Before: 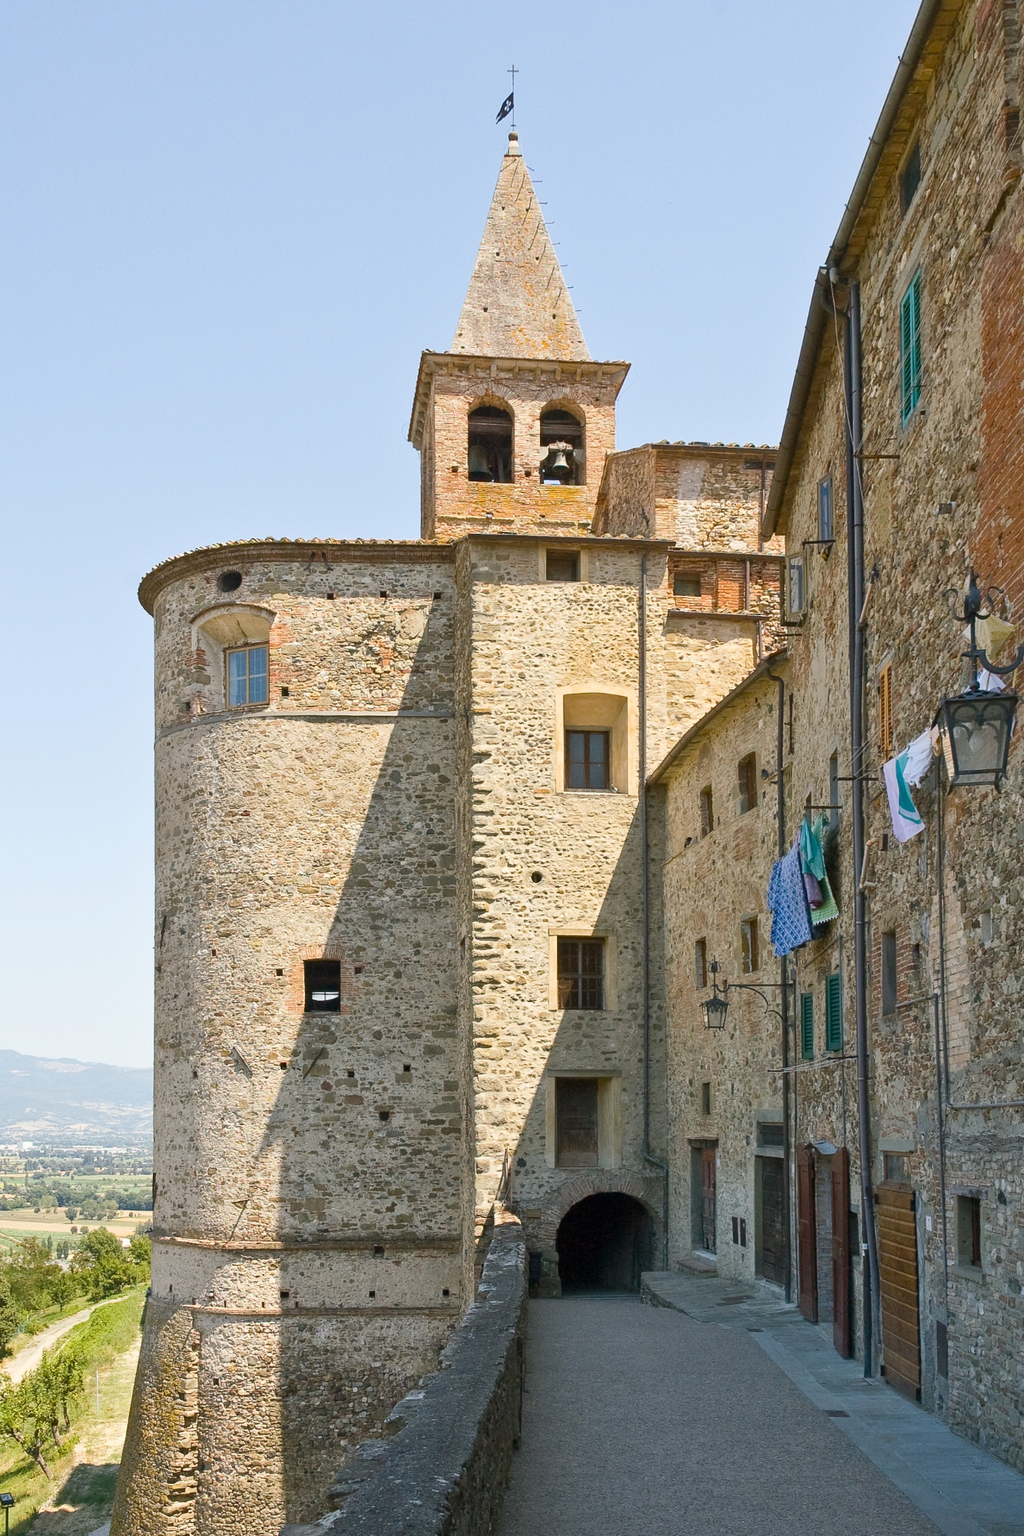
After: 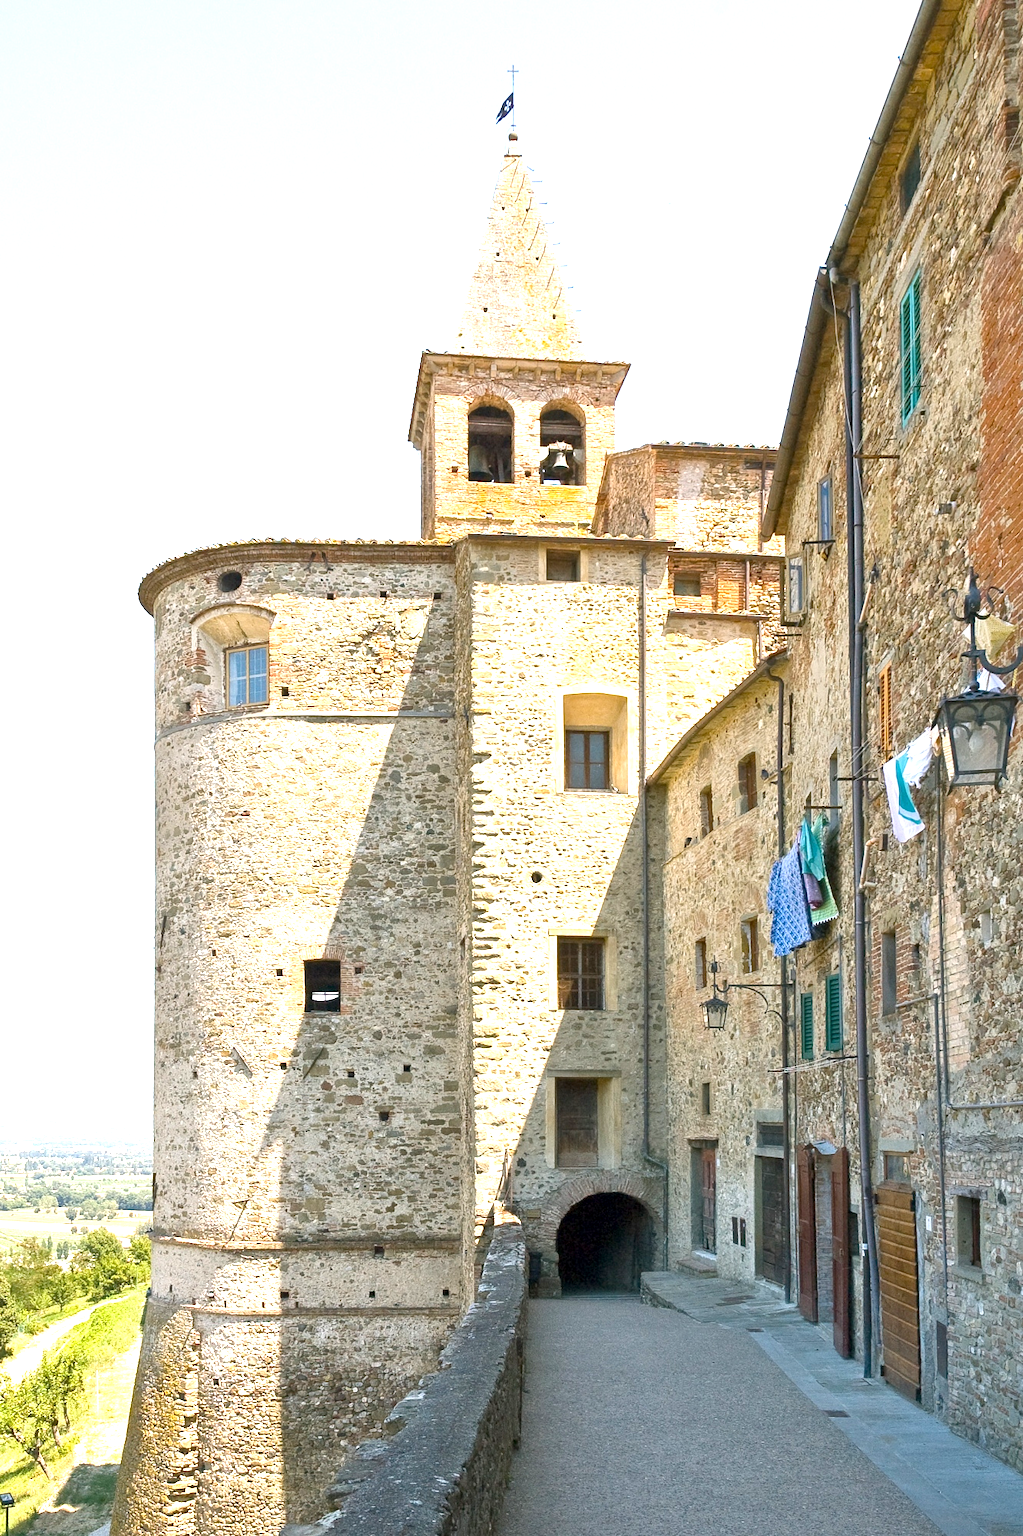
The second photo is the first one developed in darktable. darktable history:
exposure: black level correction 0.001, exposure 1.119 EV, compensate highlight preservation false
